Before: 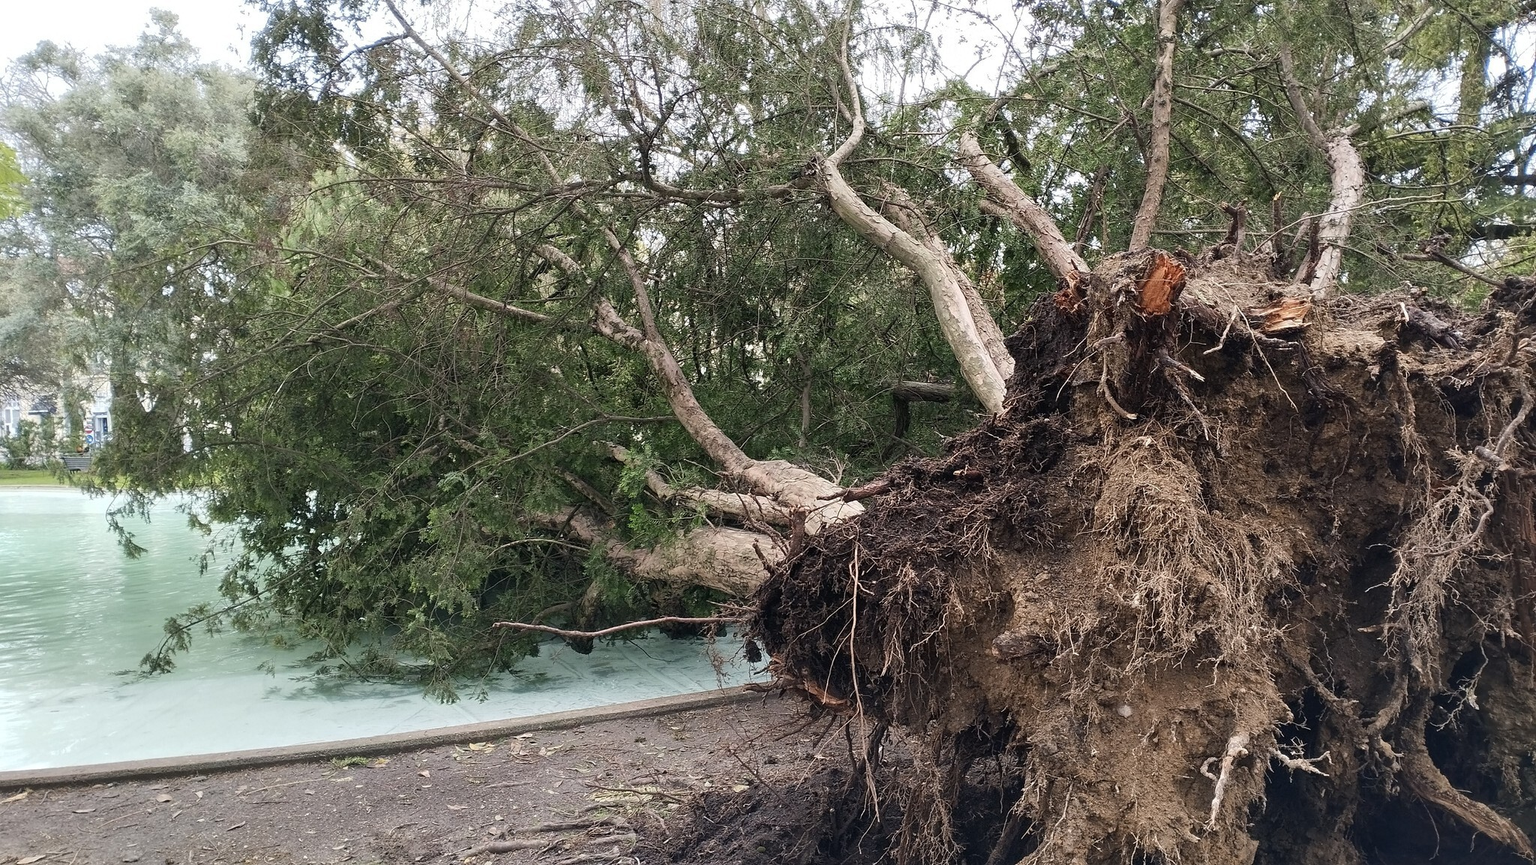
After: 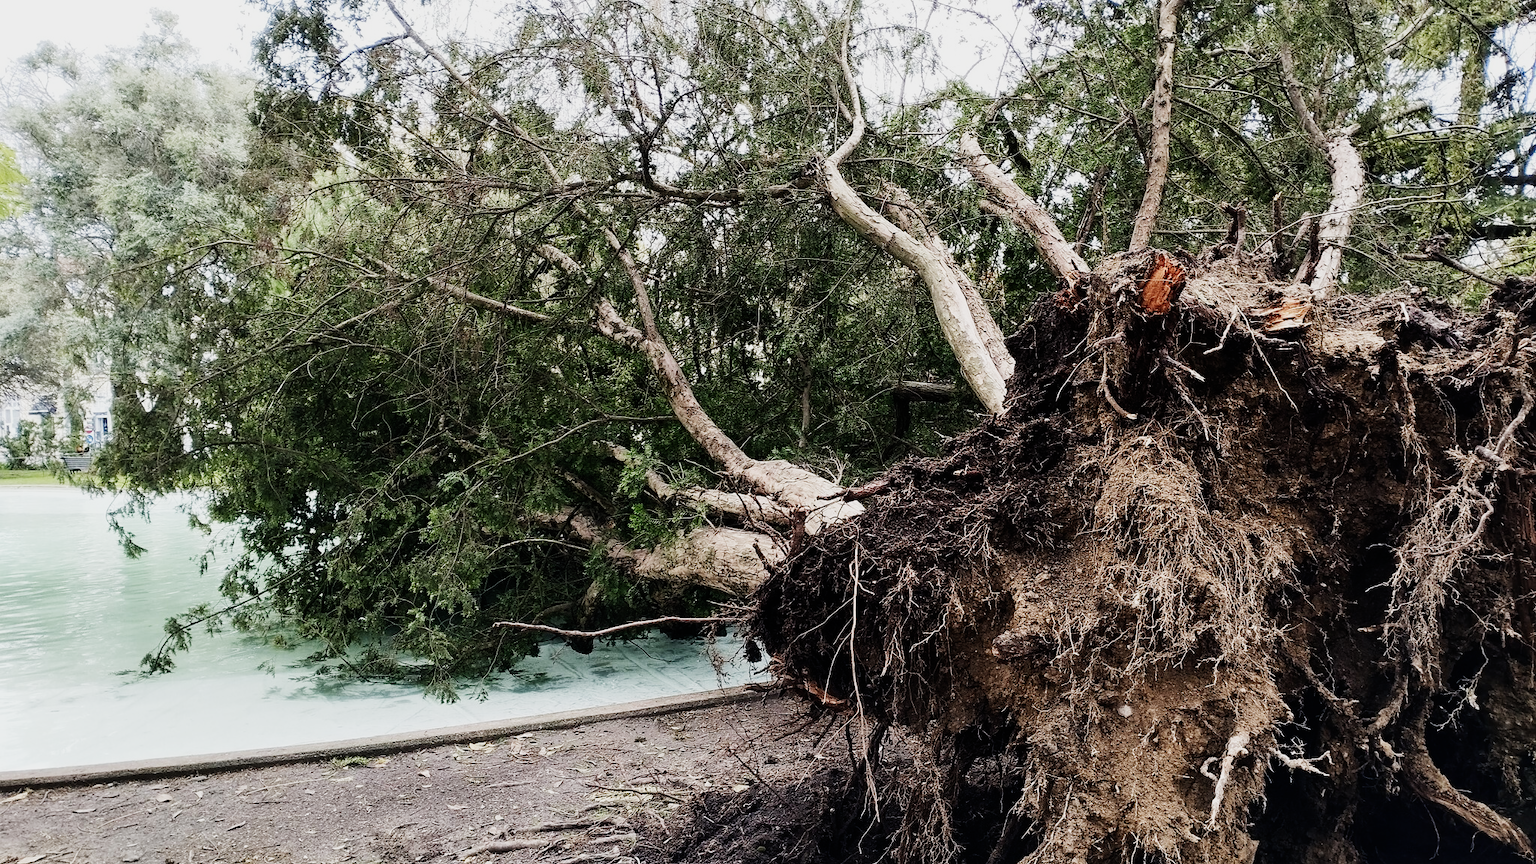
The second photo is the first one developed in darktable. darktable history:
sigmoid: contrast 1.8, skew -0.2, preserve hue 0%, red attenuation 0.1, red rotation 0.035, green attenuation 0.1, green rotation -0.017, blue attenuation 0.15, blue rotation -0.052, base primaries Rec2020
tone equalizer: -8 EV -0.417 EV, -7 EV -0.389 EV, -6 EV -0.333 EV, -5 EV -0.222 EV, -3 EV 0.222 EV, -2 EV 0.333 EV, -1 EV 0.389 EV, +0 EV 0.417 EV, edges refinement/feathering 500, mask exposure compensation -1.57 EV, preserve details no
